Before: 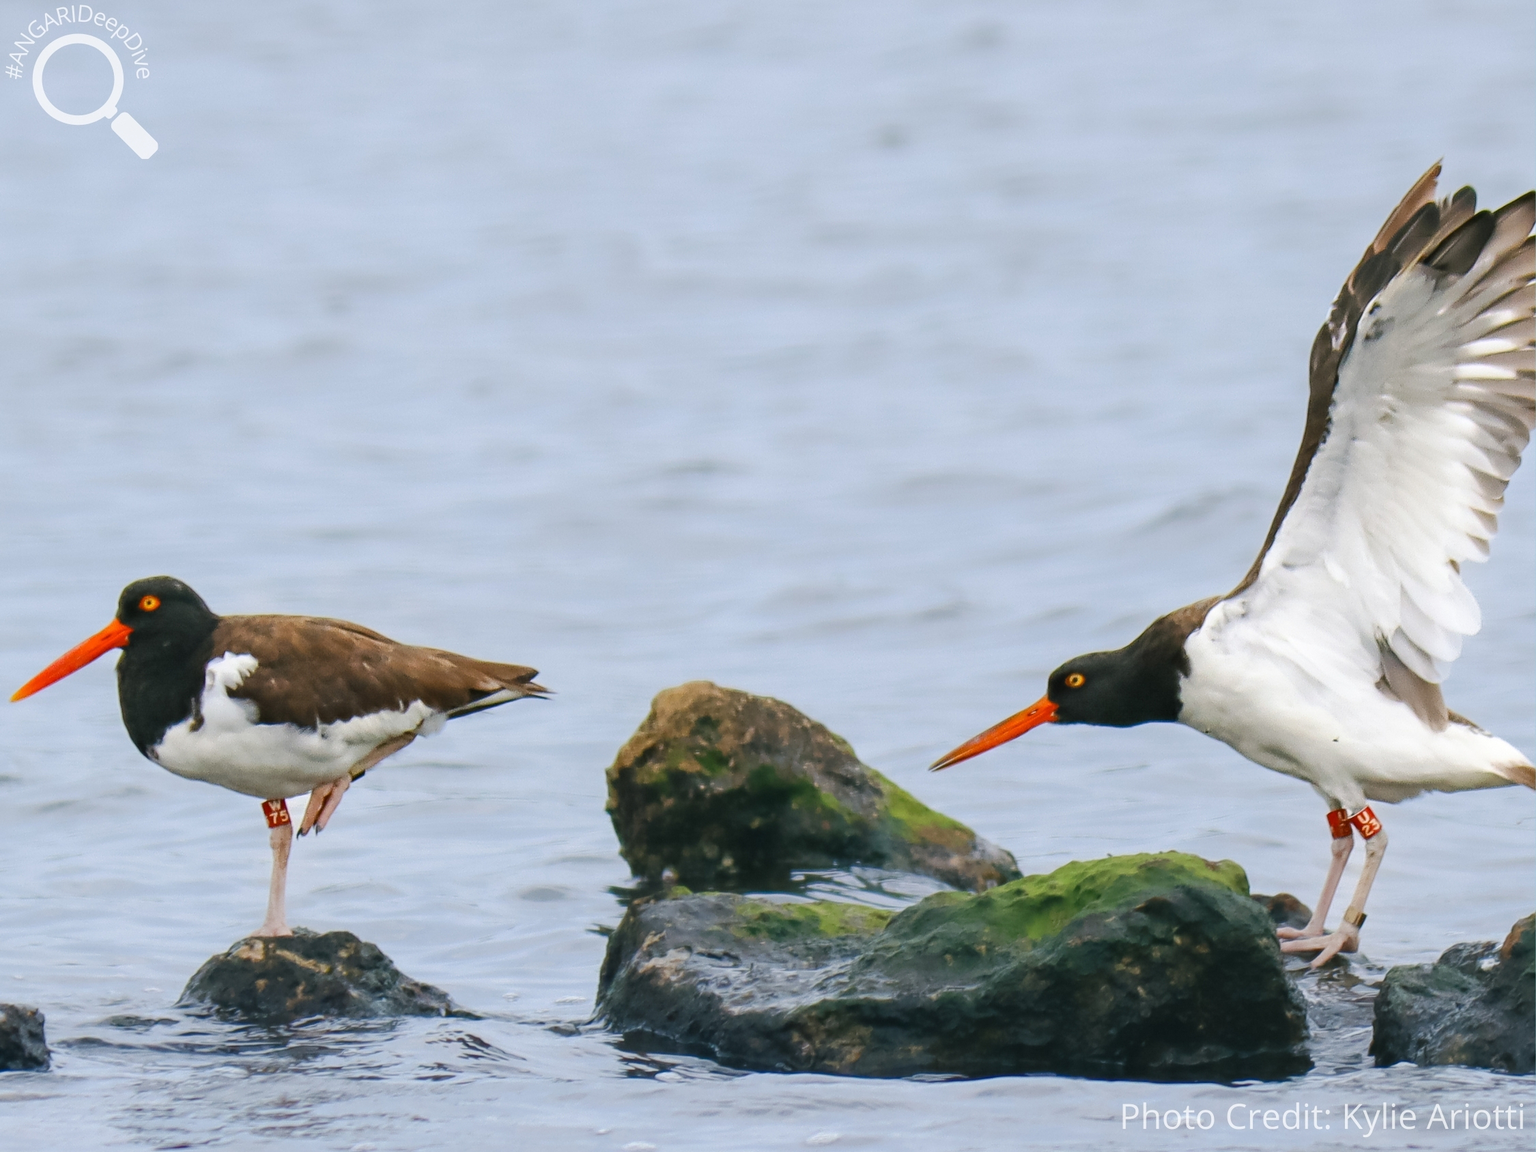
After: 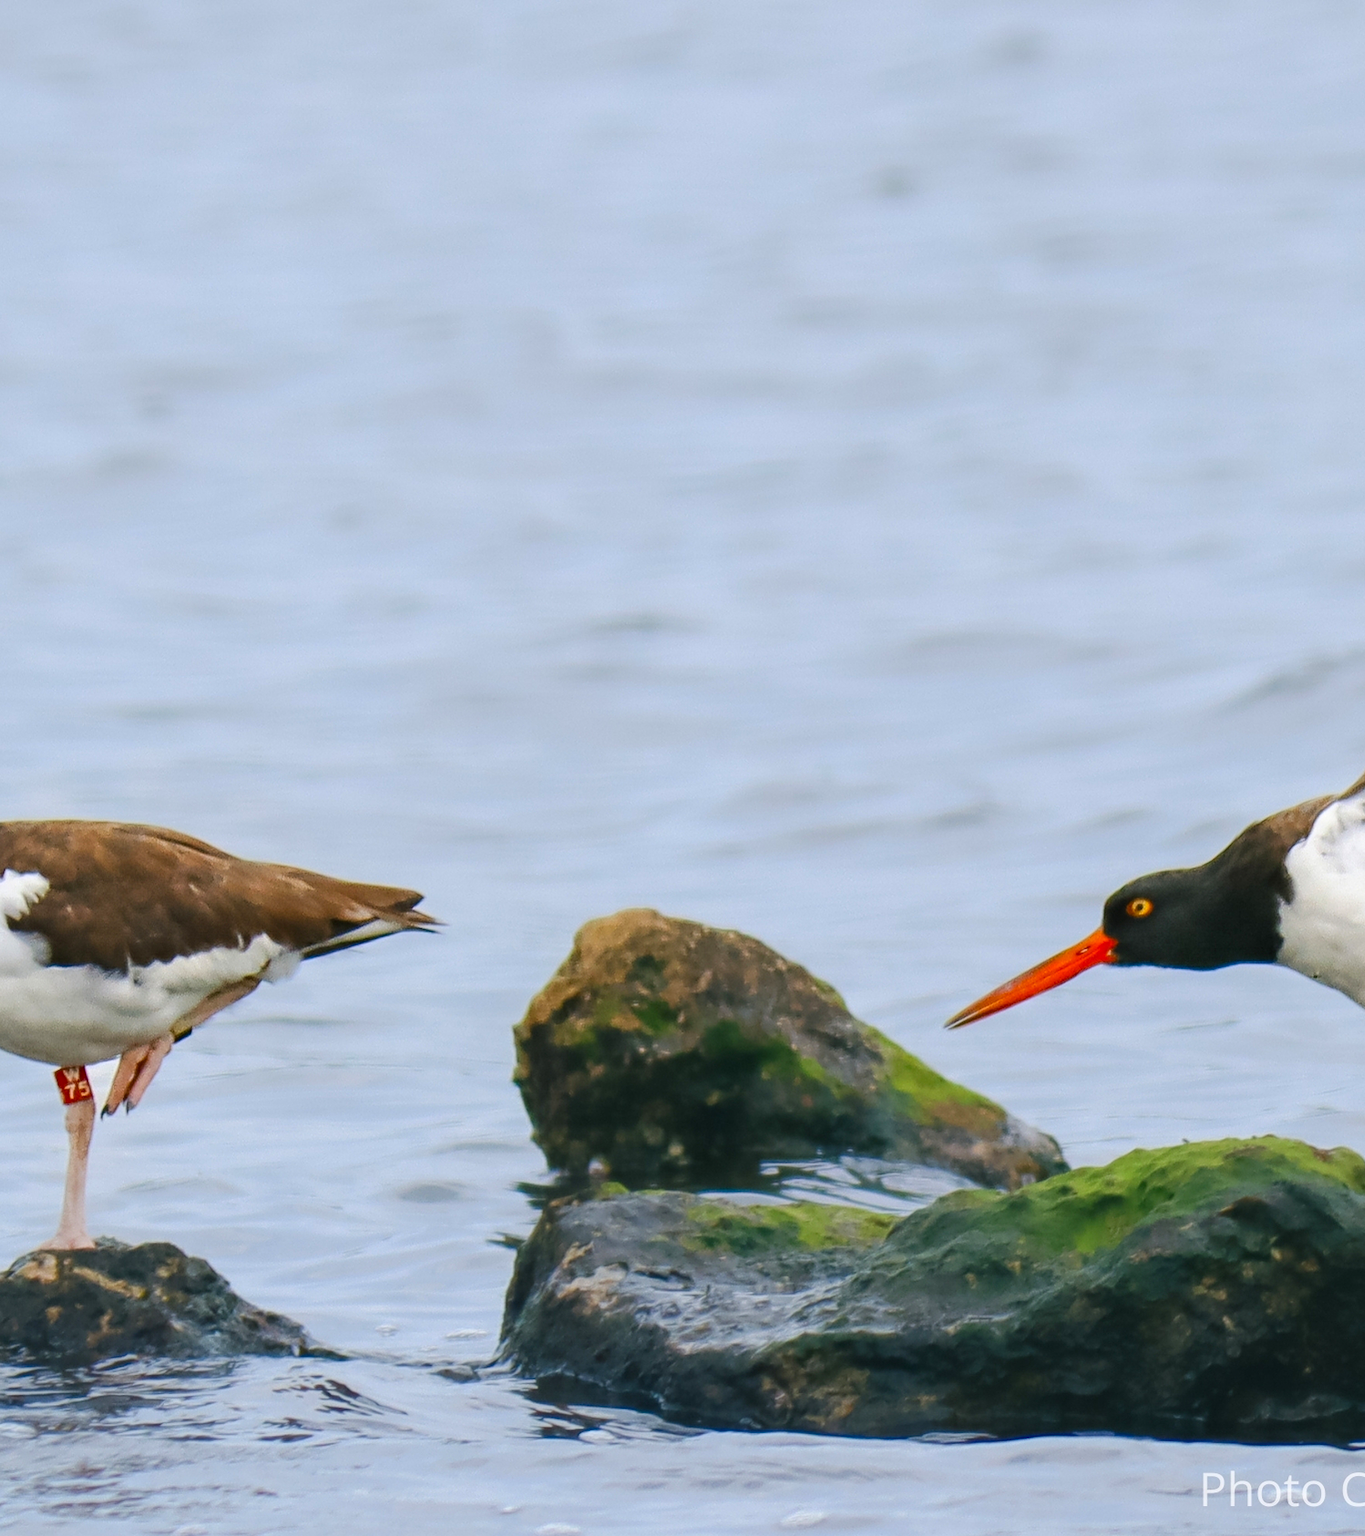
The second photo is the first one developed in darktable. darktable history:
crop and rotate: left 14.436%, right 18.898%
contrast brightness saturation: saturation 0.18
